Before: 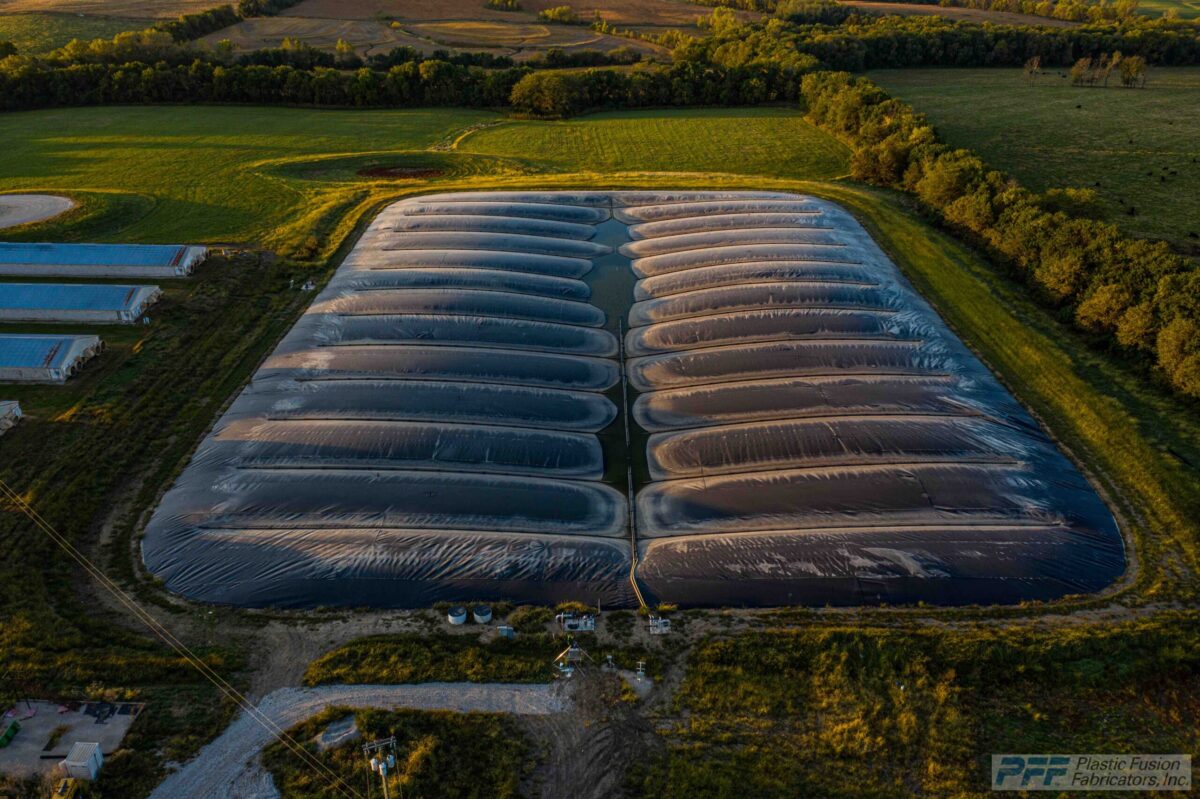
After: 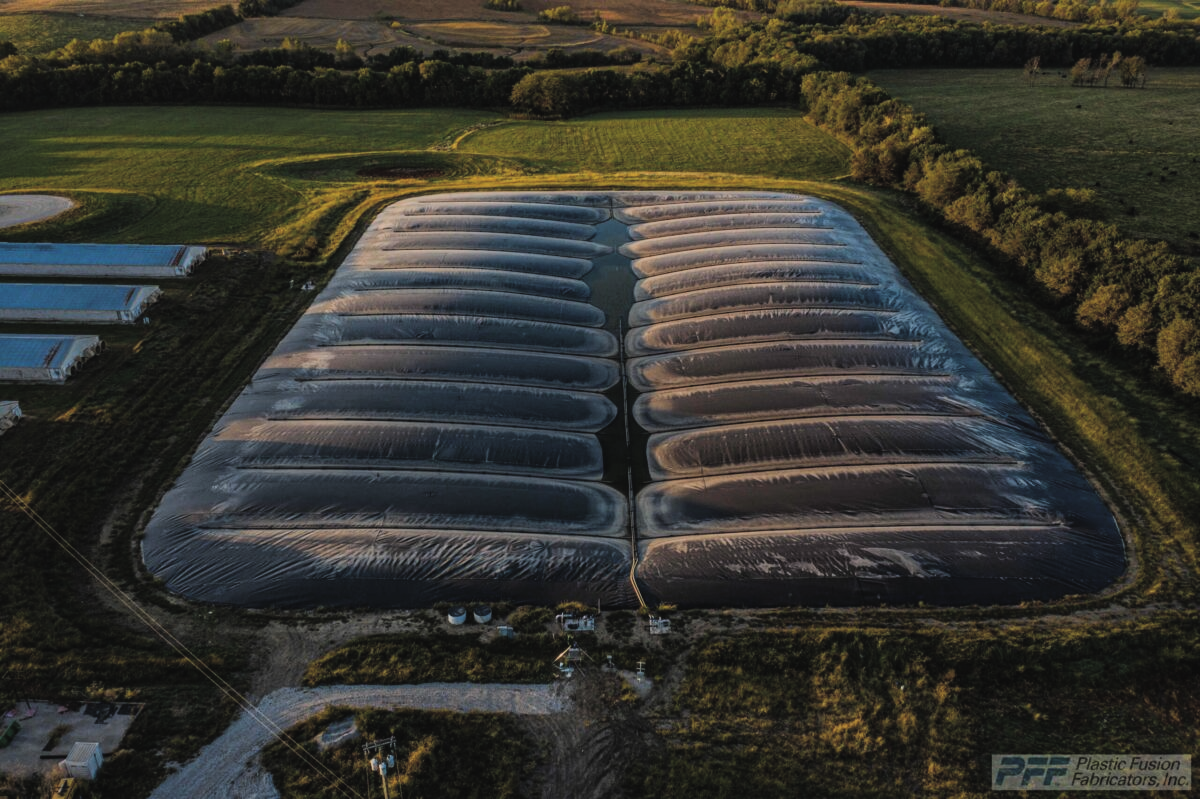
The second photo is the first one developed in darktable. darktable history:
filmic rgb: black relative exposure -5 EV, hardness 2.88, contrast 1.2
exposure: black level correction -0.023, exposure -0.039 EV, compensate highlight preservation false
